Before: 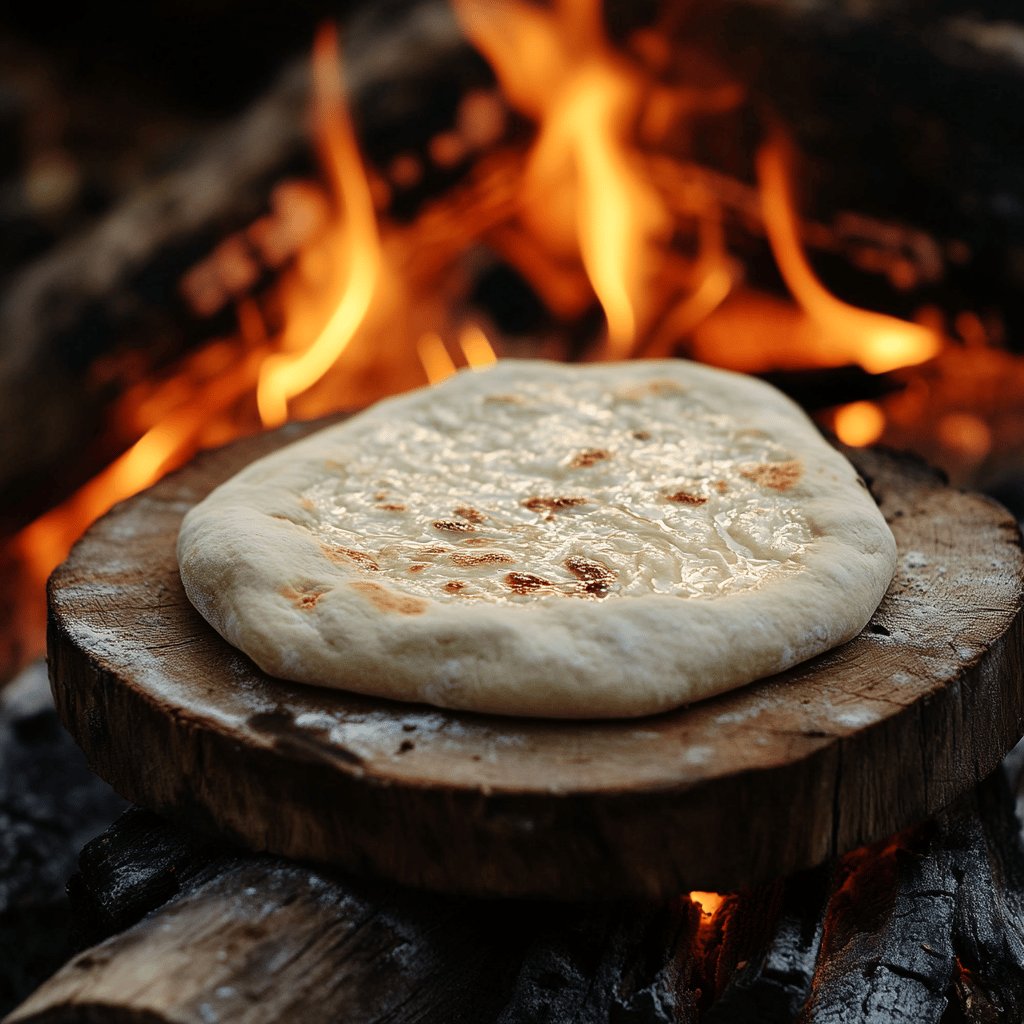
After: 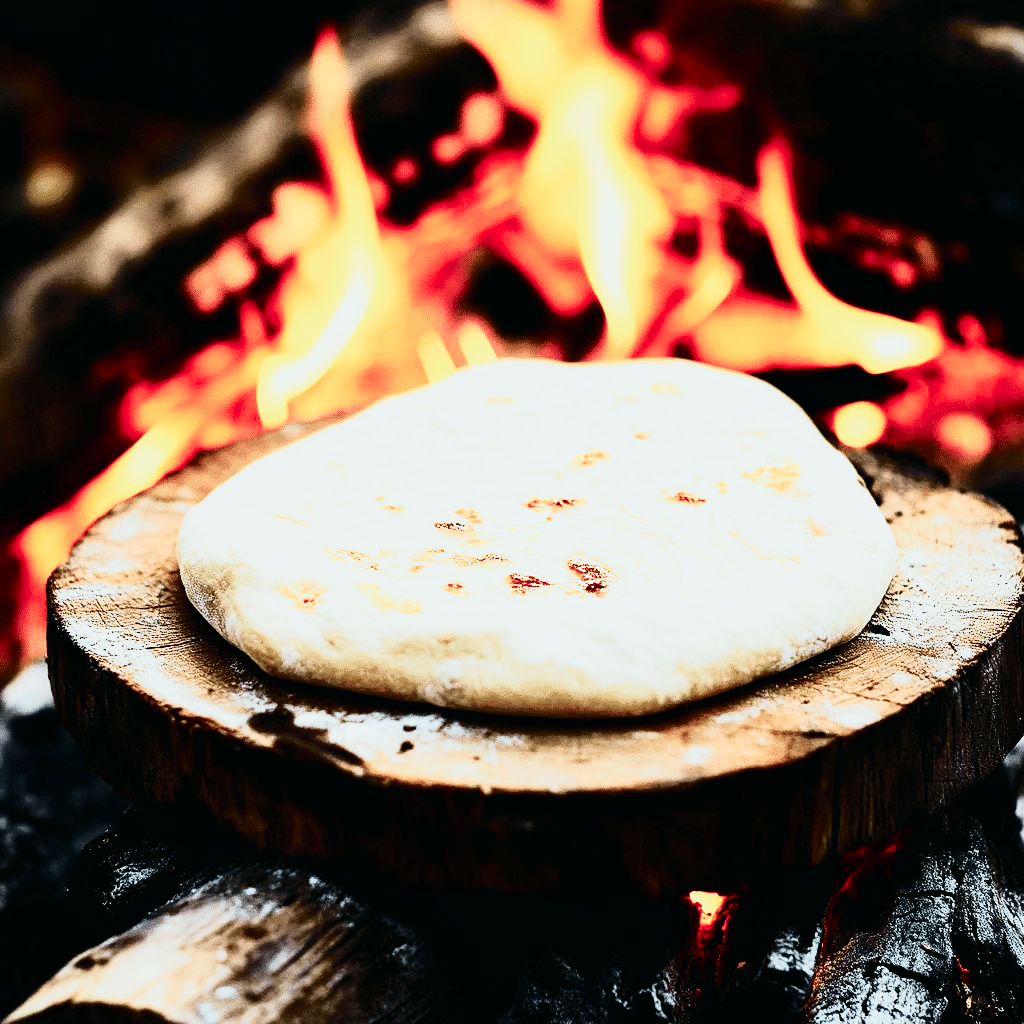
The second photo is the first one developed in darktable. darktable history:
tone curve: curves: ch0 [(0, 0) (0.081, 0.044) (0.192, 0.125) (0.283, 0.238) (0.416, 0.449) (0.495, 0.524) (0.661, 0.756) (0.788, 0.87) (1, 0.951)]; ch1 [(0, 0) (0.161, 0.092) (0.35, 0.33) (0.392, 0.392) (0.427, 0.426) (0.479, 0.472) (0.505, 0.497) (0.521, 0.524) (0.567, 0.56) (0.583, 0.592) (0.625, 0.627) (0.678, 0.733) (1, 1)]; ch2 [(0, 0) (0.346, 0.362) (0.404, 0.427) (0.502, 0.499) (0.531, 0.523) (0.544, 0.561) (0.58, 0.59) (0.629, 0.642) (0.717, 0.678) (1, 1)], color space Lab, independent channels, preserve colors none
exposure: exposure 0.561 EV, compensate exposure bias true, compensate highlight preservation false
contrast brightness saturation: contrast 0.109, saturation -0.177
tone equalizer: -8 EV -0.438 EV, -7 EV -0.381 EV, -6 EV -0.323 EV, -5 EV -0.261 EV, -3 EV 0.211 EV, -2 EV 0.359 EV, -1 EV 0.382 EV, +0 EV 0.403 EV, mask exposure compensation -0.509 EV
base curve: curves: ch0 [(0, 0.003) (0.001, 0.002) (0.006, 0.004) (0.02, 0.022) (0.048, 0.086) (0.094, 0.234) (0.162, 0.431) (0.258, 0.629) (0.385, 0.8) (0.548, 0.918) (0.751, 0.988) (1, 1)], preserve colors none
